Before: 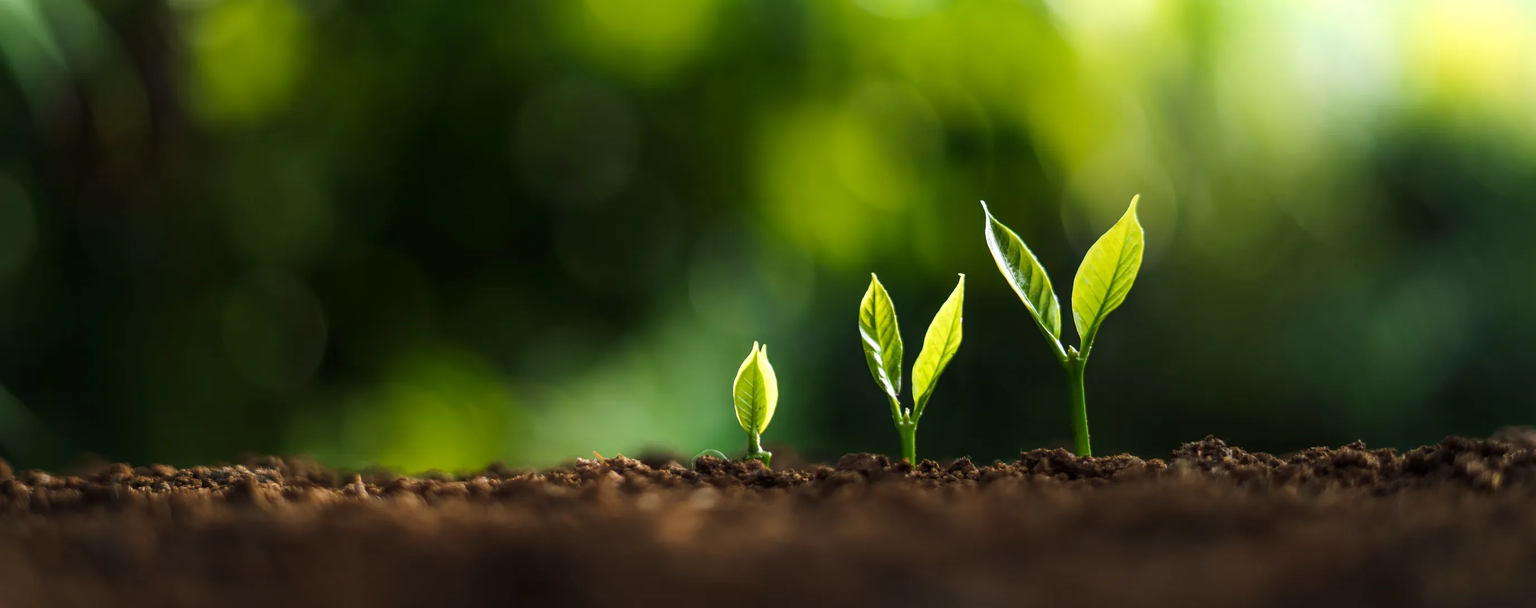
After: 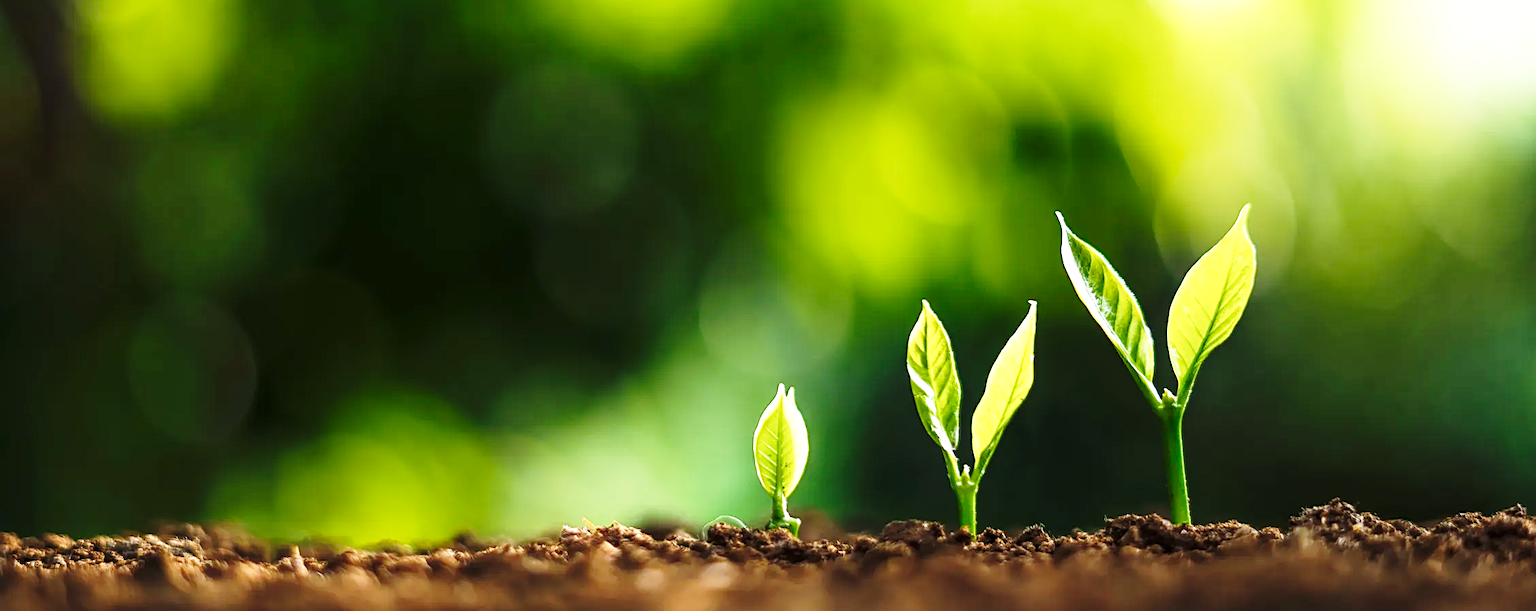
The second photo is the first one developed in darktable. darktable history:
sharpen: amount 0.499
crop and rotate: left 7.595%, top 4.555%, right 10.554%, bottom 13%
base curve: curves: ch0 [(0, 0) (0.028, 0.03) (0.121, 0.232) (0.46, 0.748) (0.859, 0.968) (1, 1)], preserve colors none
exposure: exposure 0.607 EV, compensate highlight preservation false
